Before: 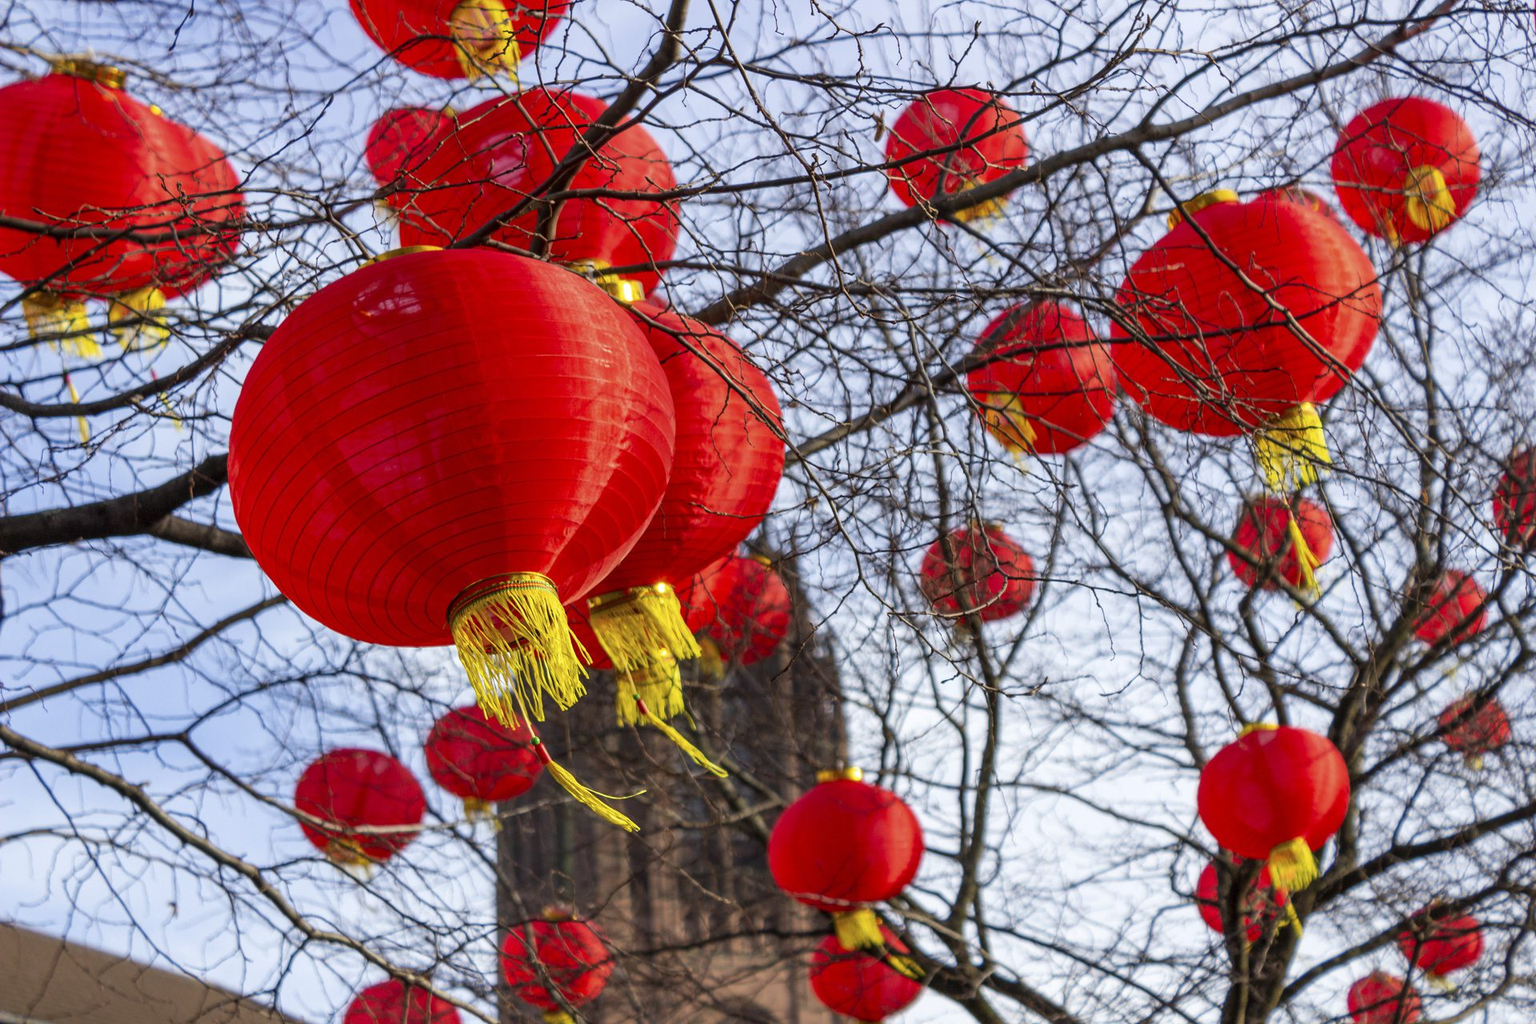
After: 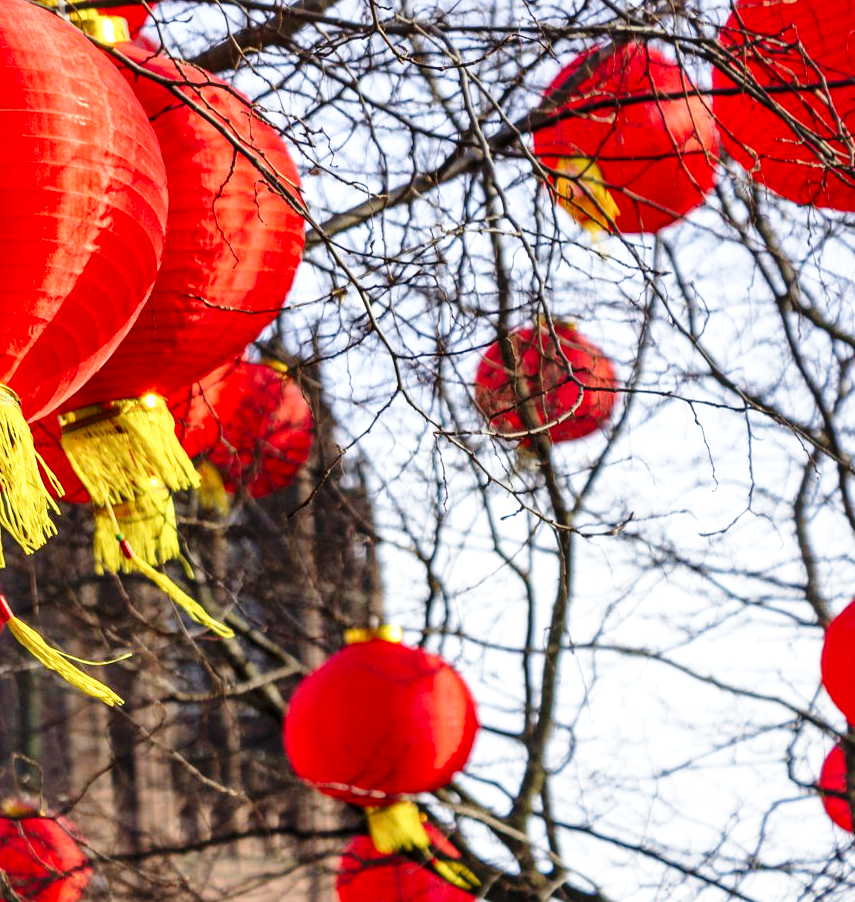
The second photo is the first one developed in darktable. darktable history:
local contrast: mode bilateral grid, contrast 20, coarseness 100, detail 150%, midtone range 0.2
base curve: curves: ch0 [(0, 0) (0.028, 0.03) (0.121, 0.232) (0.46, 0.748) (0.859, 0.968) (1, 1)], preserve colors none
crop: left 35.256%, top 26.132%, right 20.164%, bottom 3.361%
levels: mode automatic, levels [0.093, 0.434, 0.988]
